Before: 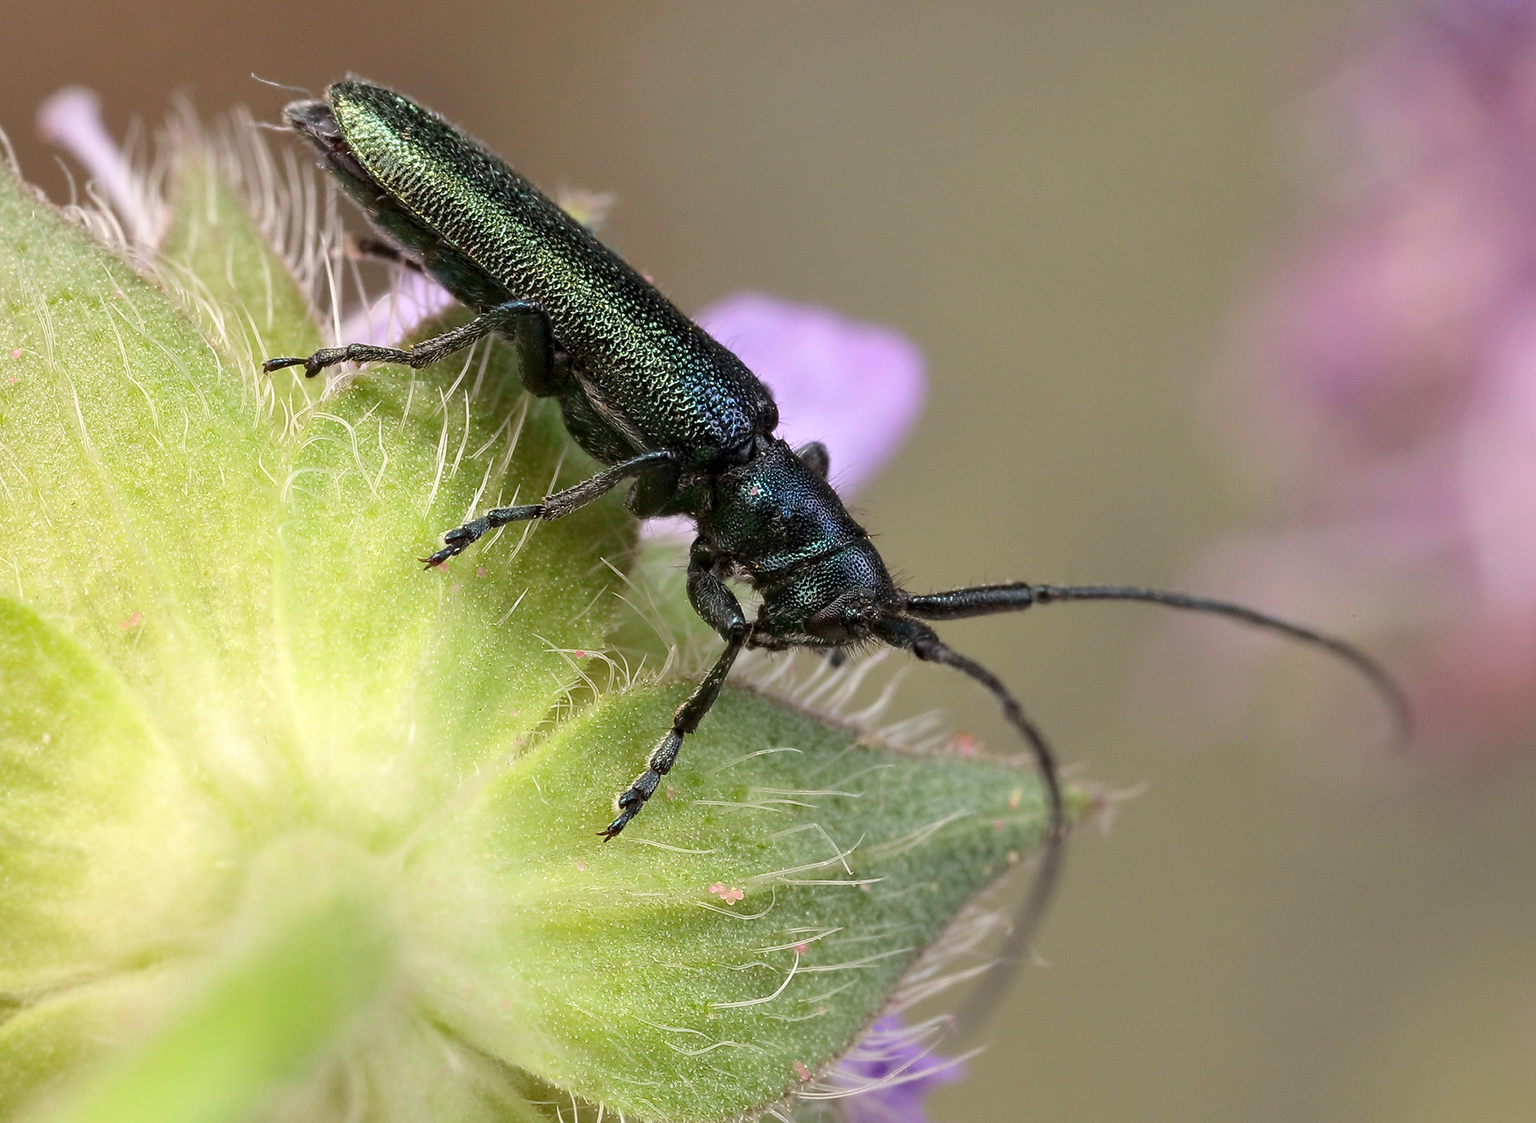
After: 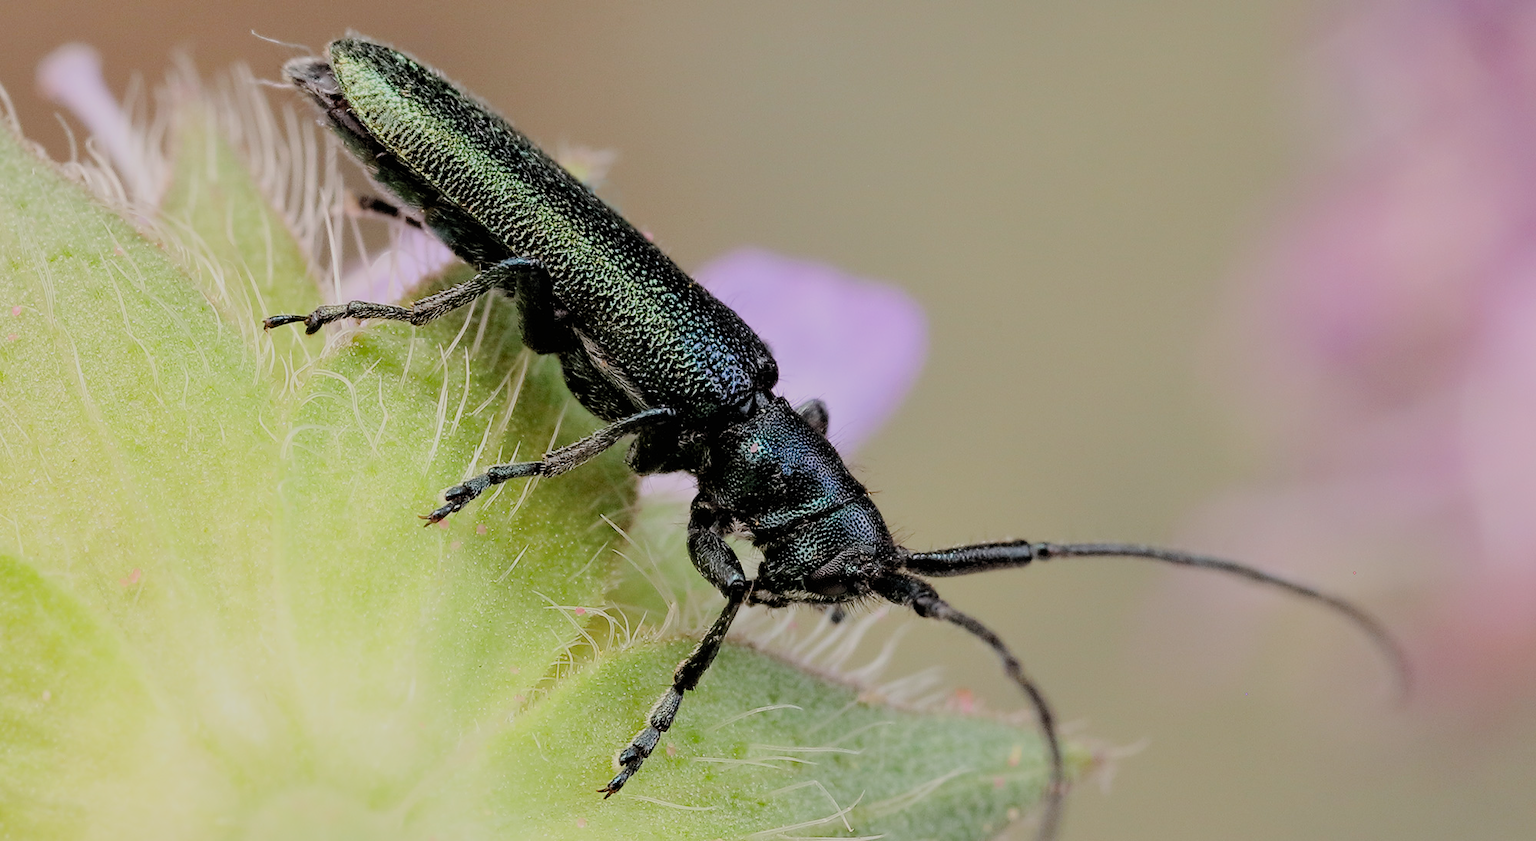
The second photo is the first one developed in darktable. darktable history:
filmic rgb: black relative exposure -4.42 EV, white relative exposure 6.58 EV, hardness 1.85, contrast 0.5
crop: top 3.857%, bottom 21.132%
contrast brightness saturation: contrast 0.2, brightness 0.16, saturation 0.22
